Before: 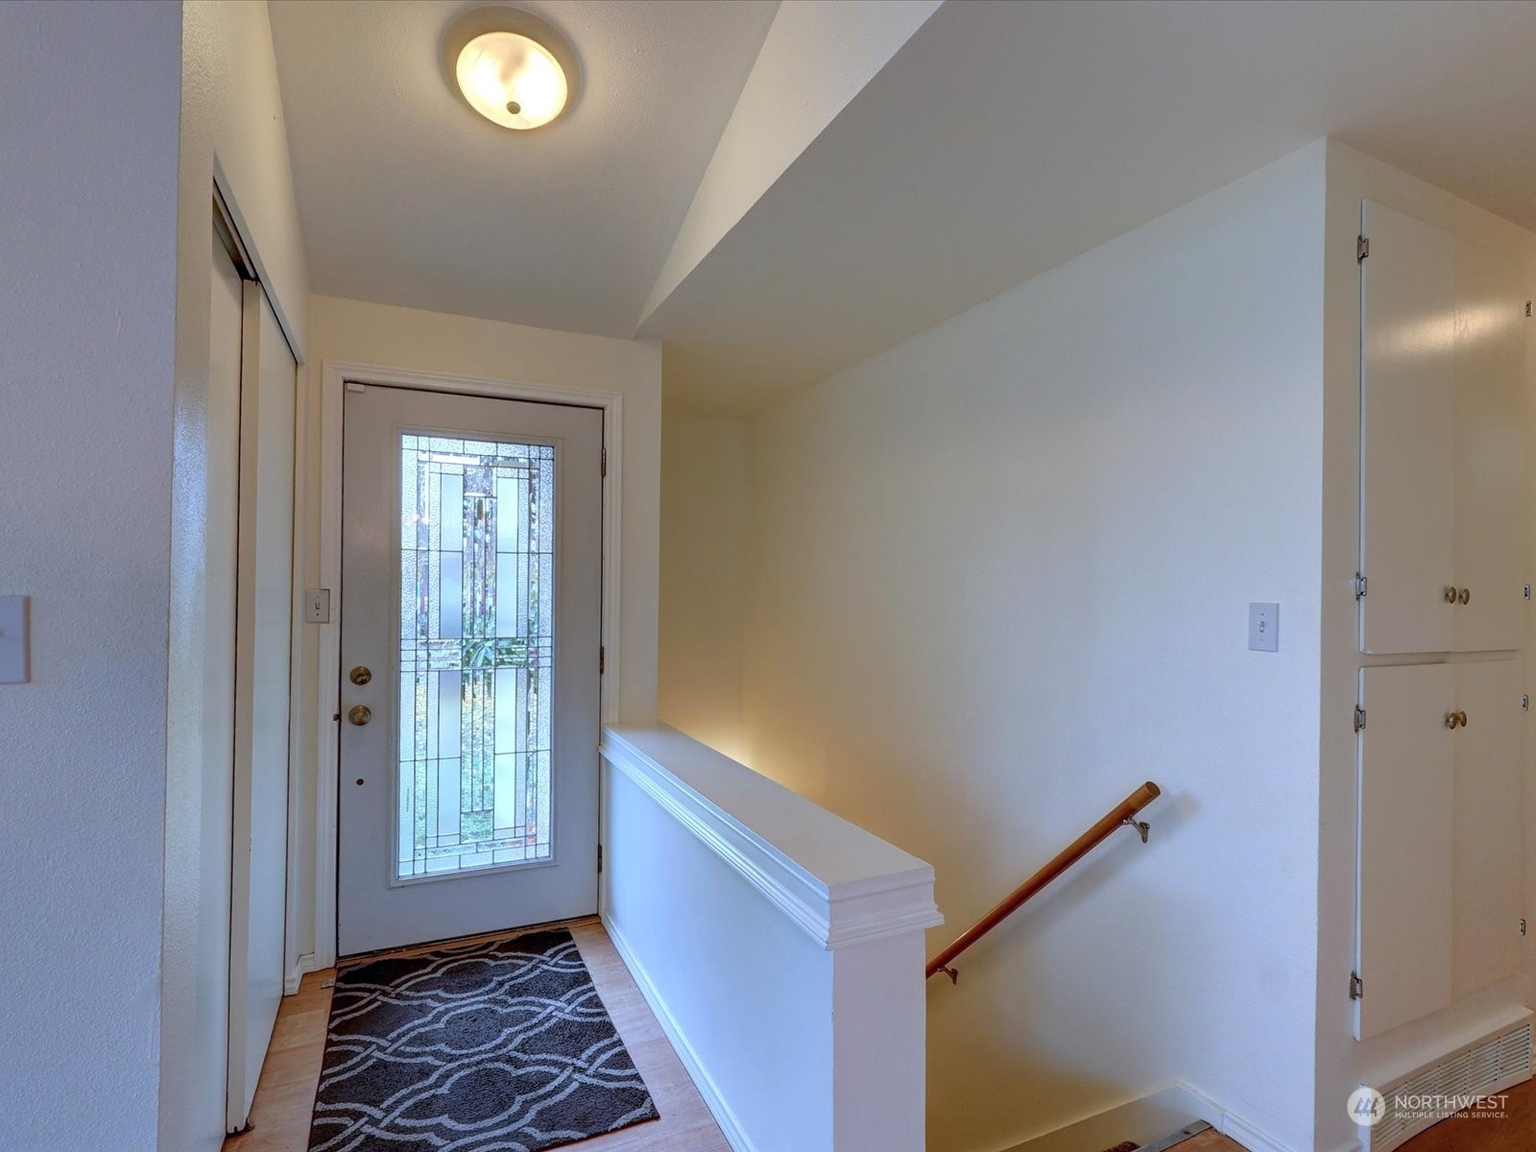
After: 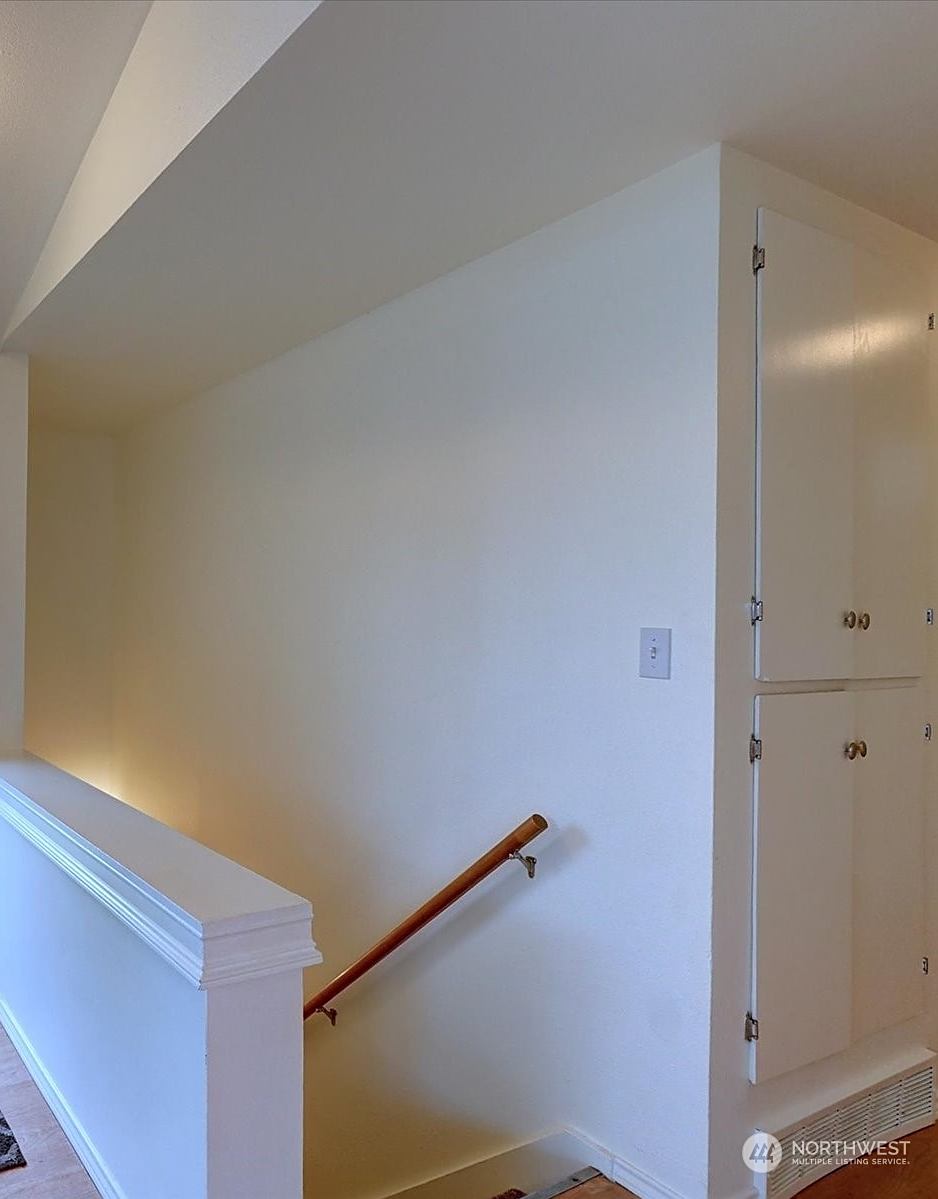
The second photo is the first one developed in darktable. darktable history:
crop: left 41.374%
sharpen: on, module defaults
